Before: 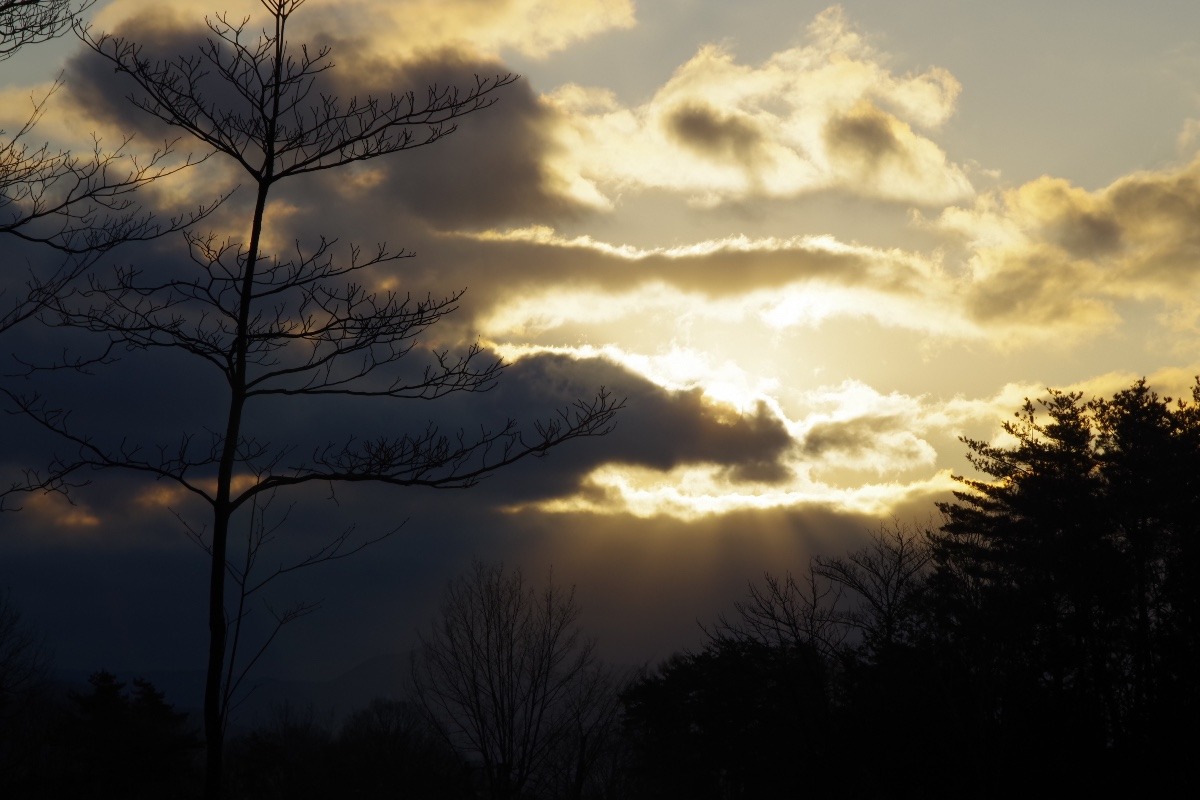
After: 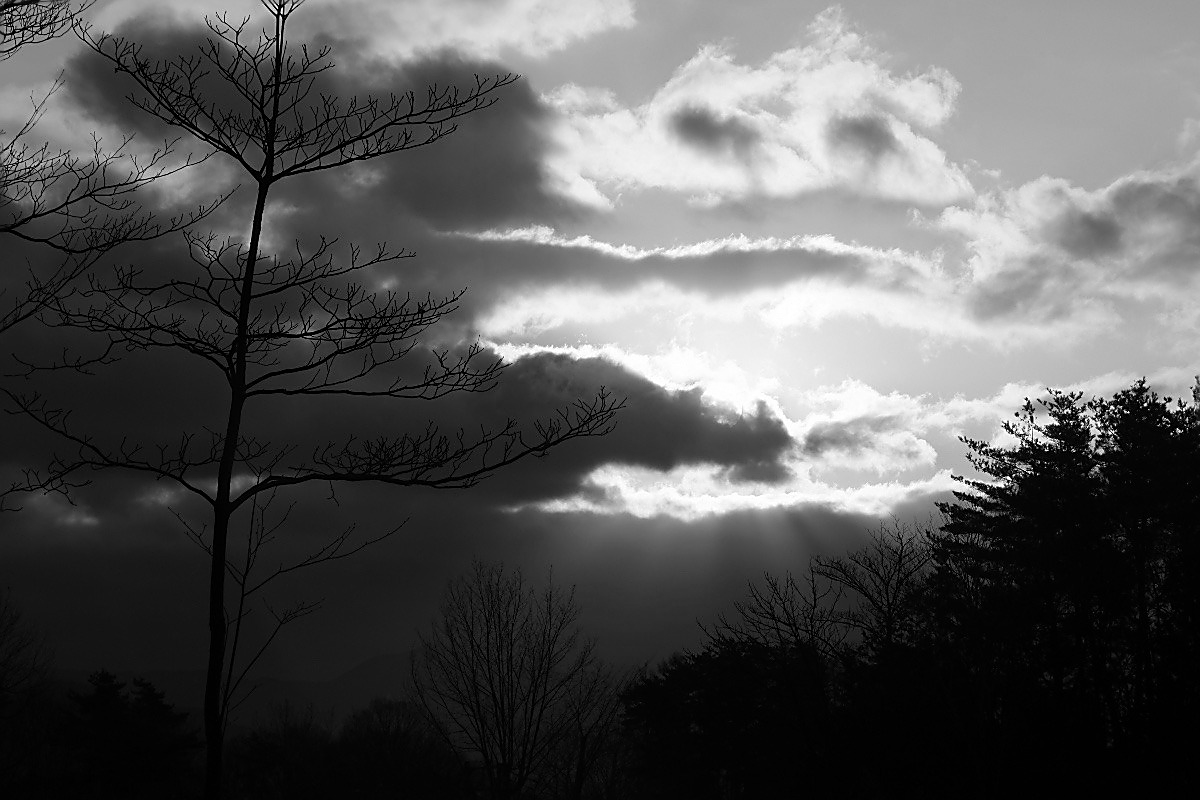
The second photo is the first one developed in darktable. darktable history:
monochrome: on, module defaults
sharpen: radius 1.4, amount 1.25, threshold 0.7
